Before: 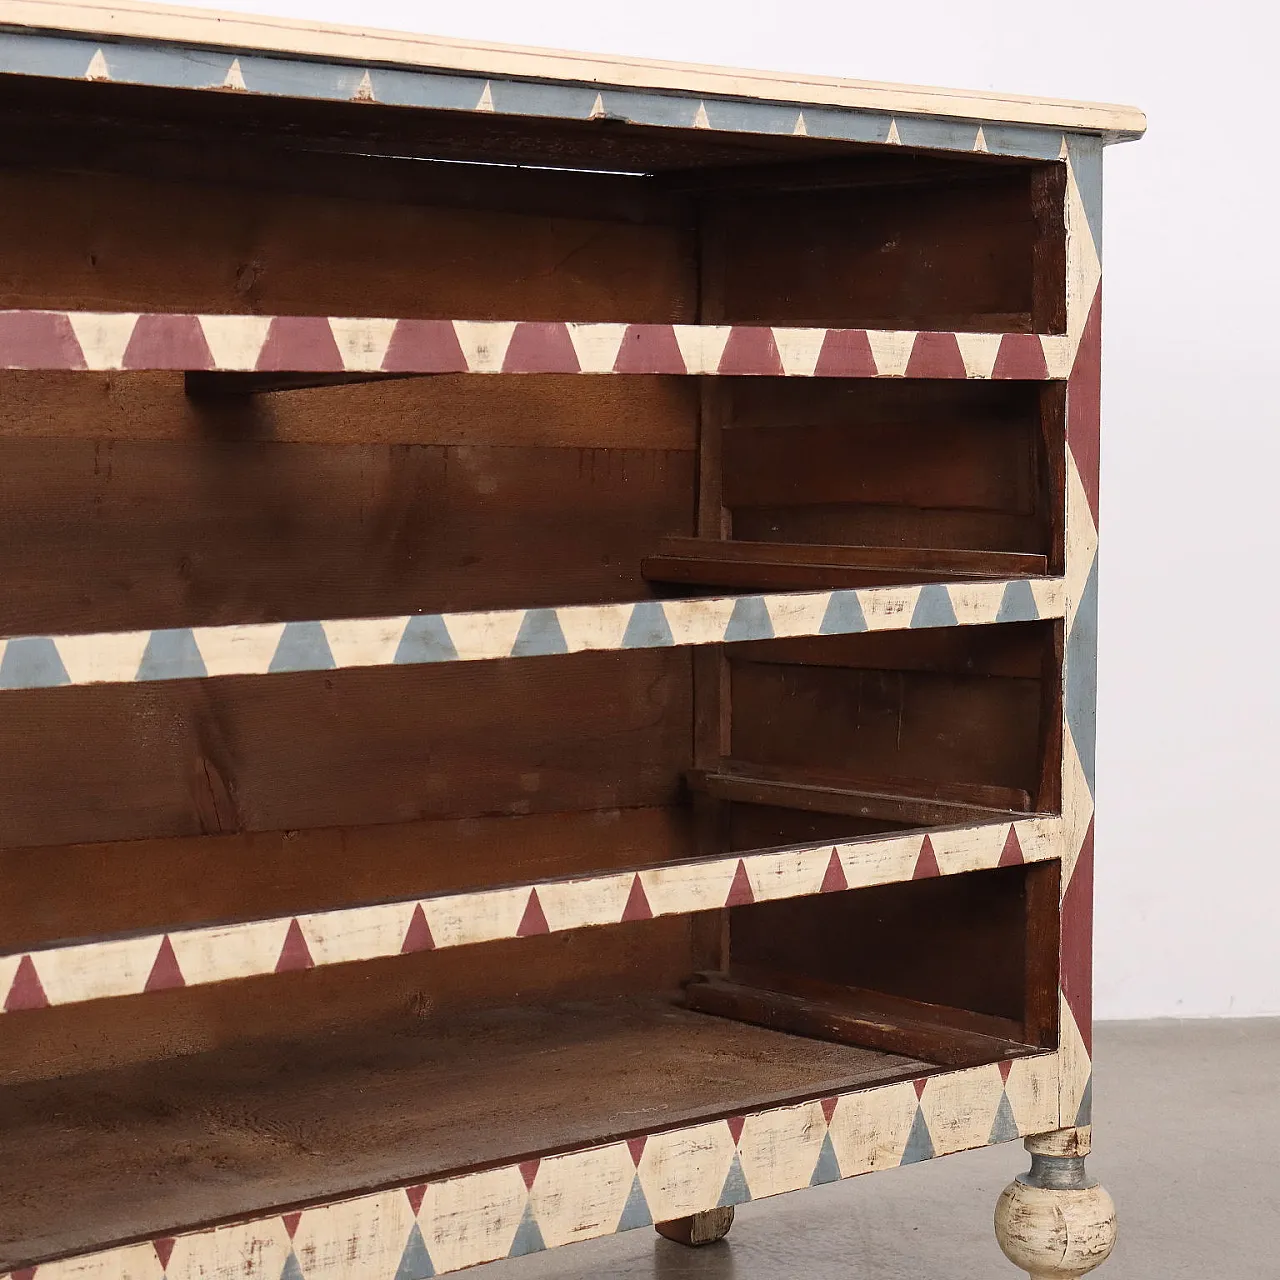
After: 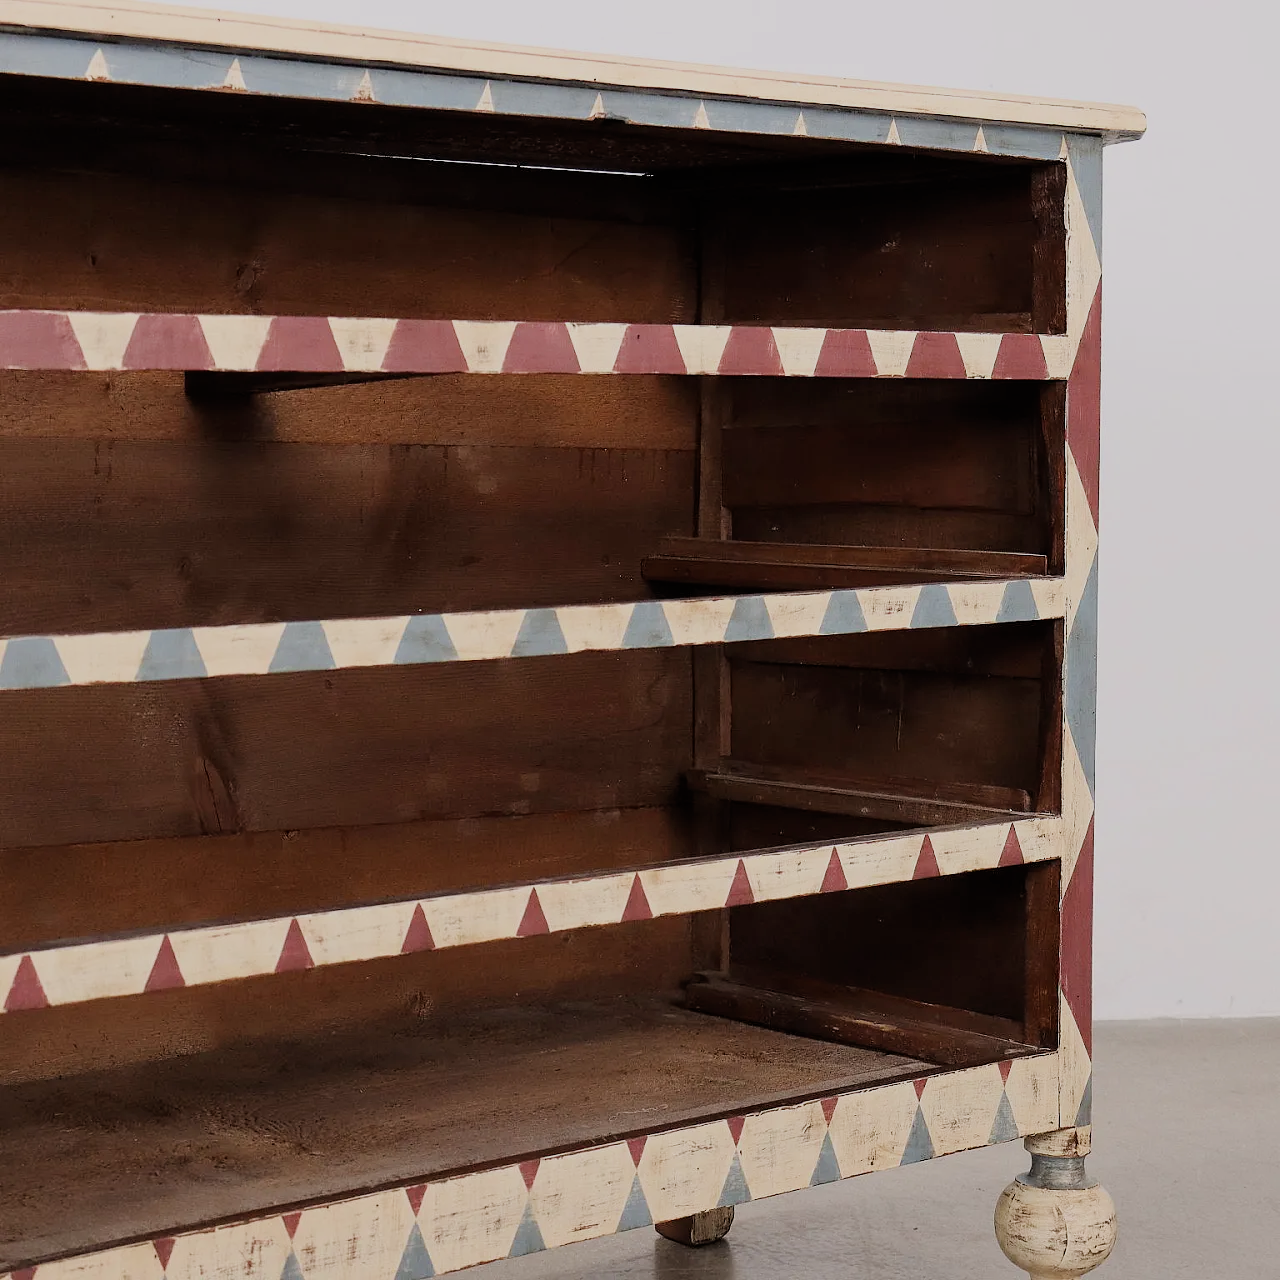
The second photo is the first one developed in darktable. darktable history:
filmic rgb: black relative exposure -7.65 EV, white relative exposure 4.56 EV, threshold 3.02 EV, hardness 3.61, enable highlight reconstruction true
